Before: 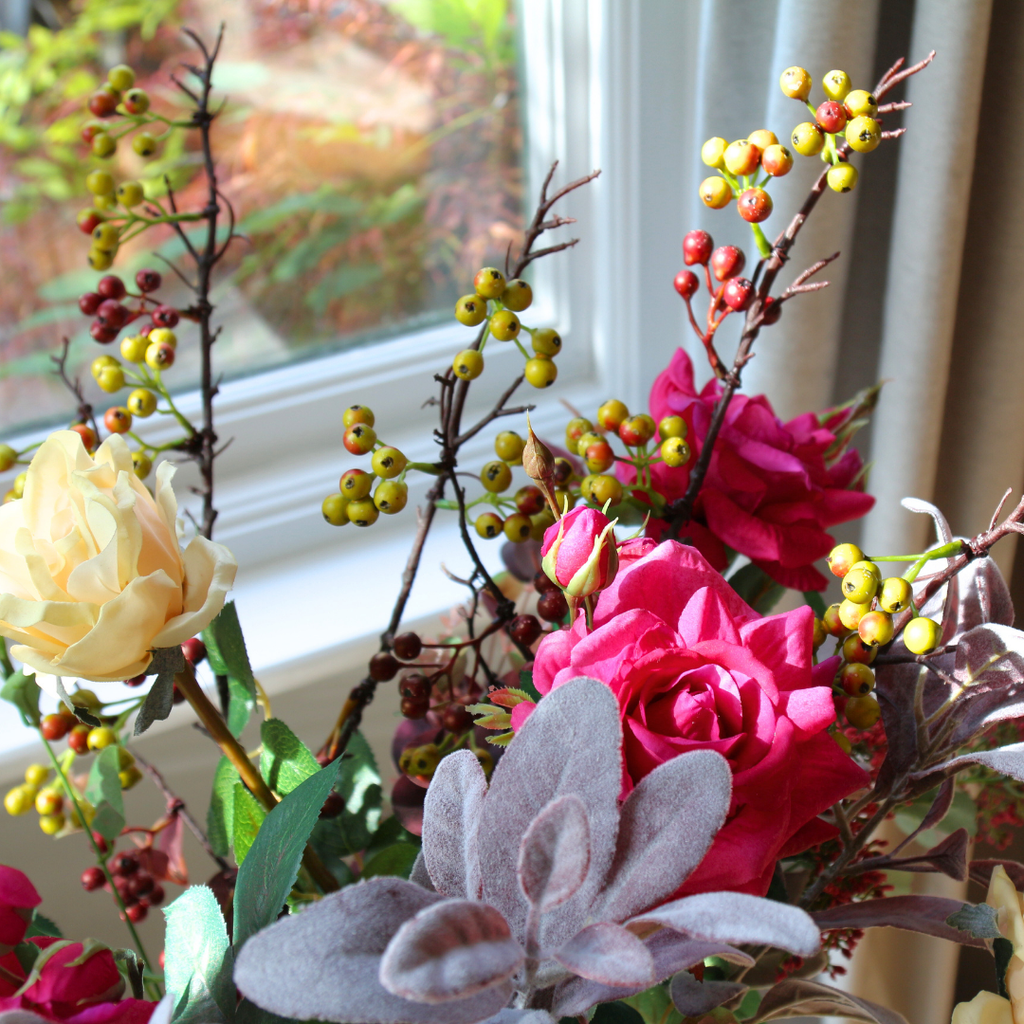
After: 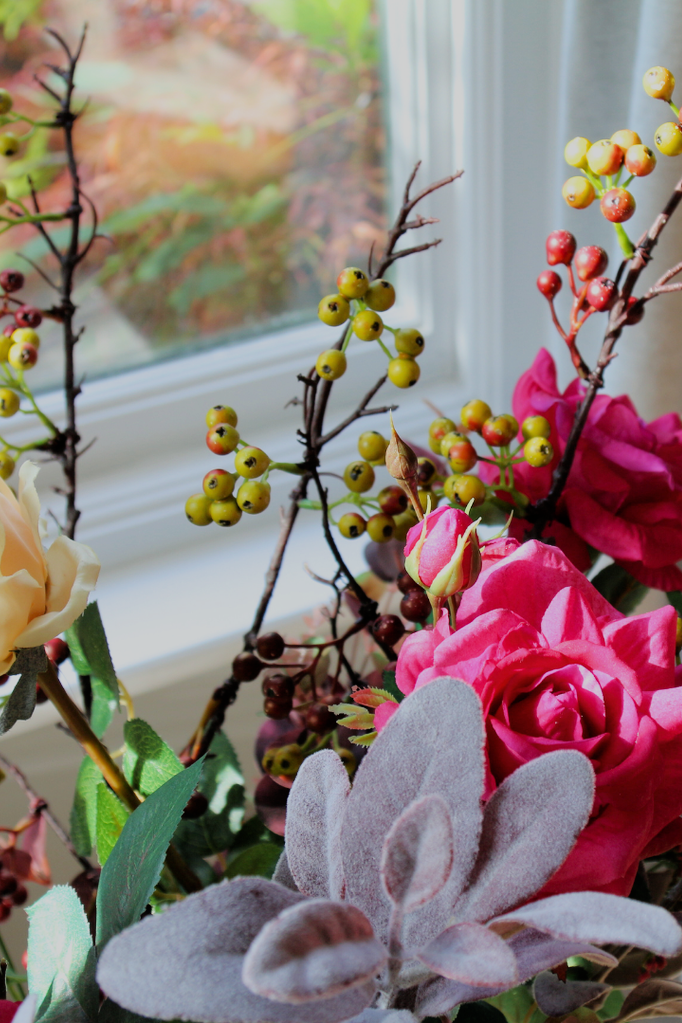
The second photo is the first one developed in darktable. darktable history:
crop and rotate: left 13.409%, right 19.924%
filmic rgb: black relative exposure -7.32 EV, white relative exposure 5.09 EV, hardness 3.2
